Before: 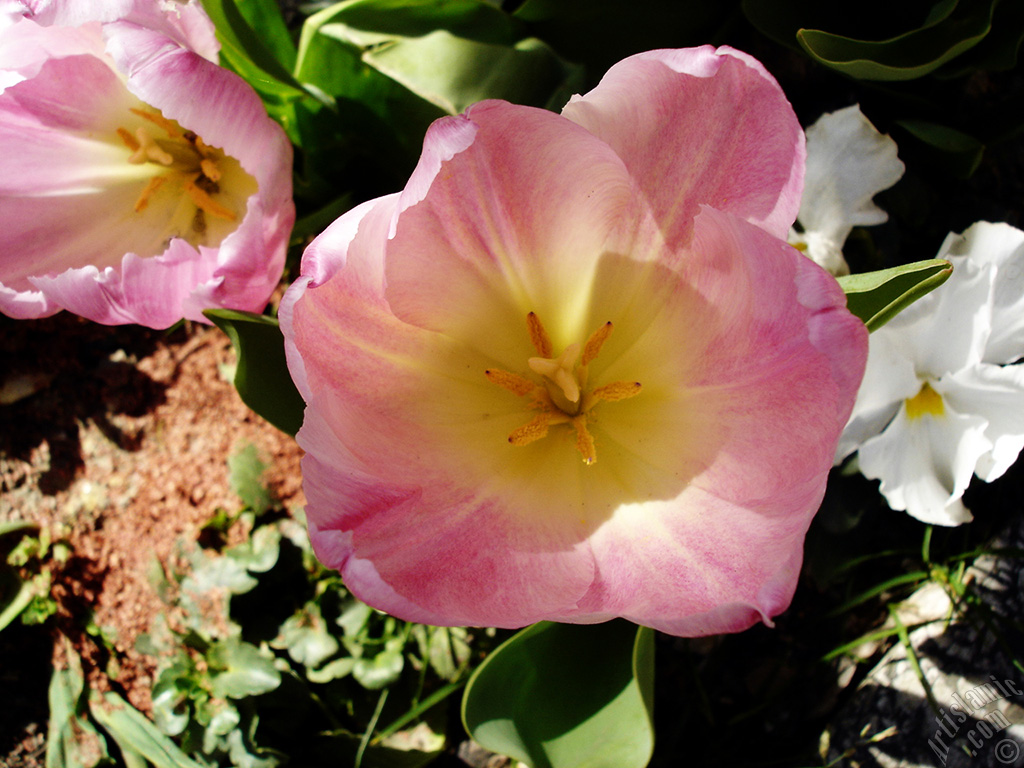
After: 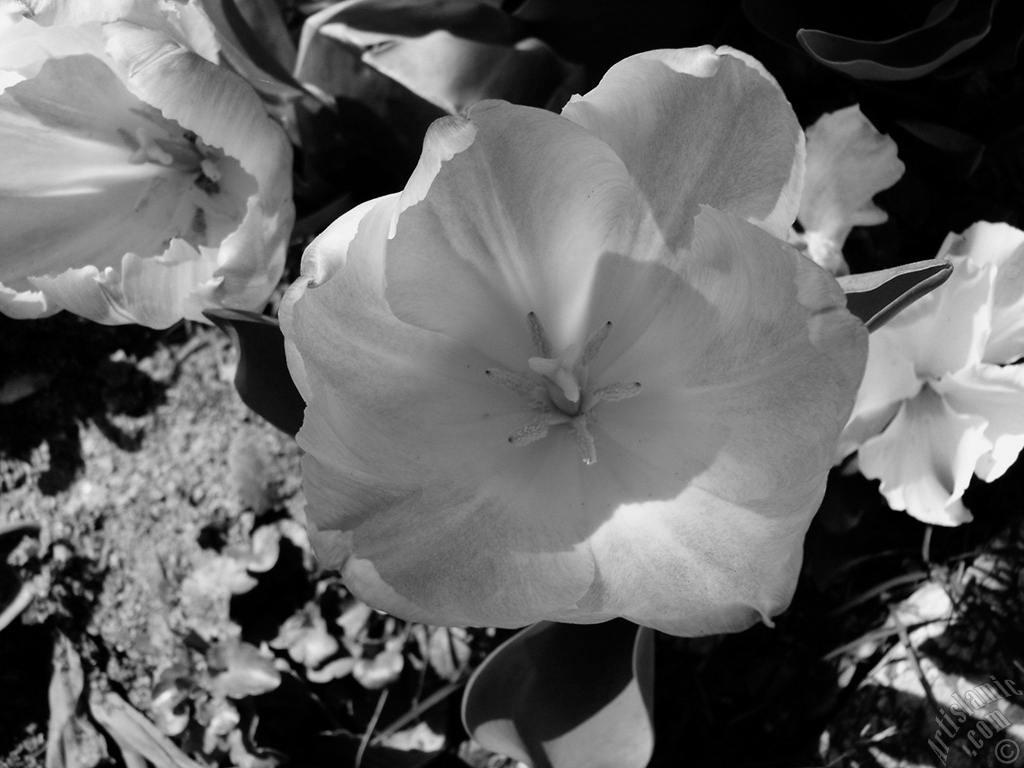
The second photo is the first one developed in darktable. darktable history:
color balance rgb: linear chroma grading › shadows -8%, linear chroma grading › global chroma 10%, perceptual saturation grading › global saturation 2%, perceptual saturation grading › highlights -2%, perceptual saturation grading › mid-tones 4%, perceptual saturation grading › shadows 8%, perceptual brilliance grading › global brilliance 2%, perceptual brilliance grading › highlights -4%, global vibrance 16%, saturation formula JzAzBz (2021)
color calibration: output gray [0.21, 0.42, 0.37, 0], gray › normalize channels true, illuminant same as pipeline (D50), adaptation XYZ, x 0.346, y 0.359, gamut compression 0
